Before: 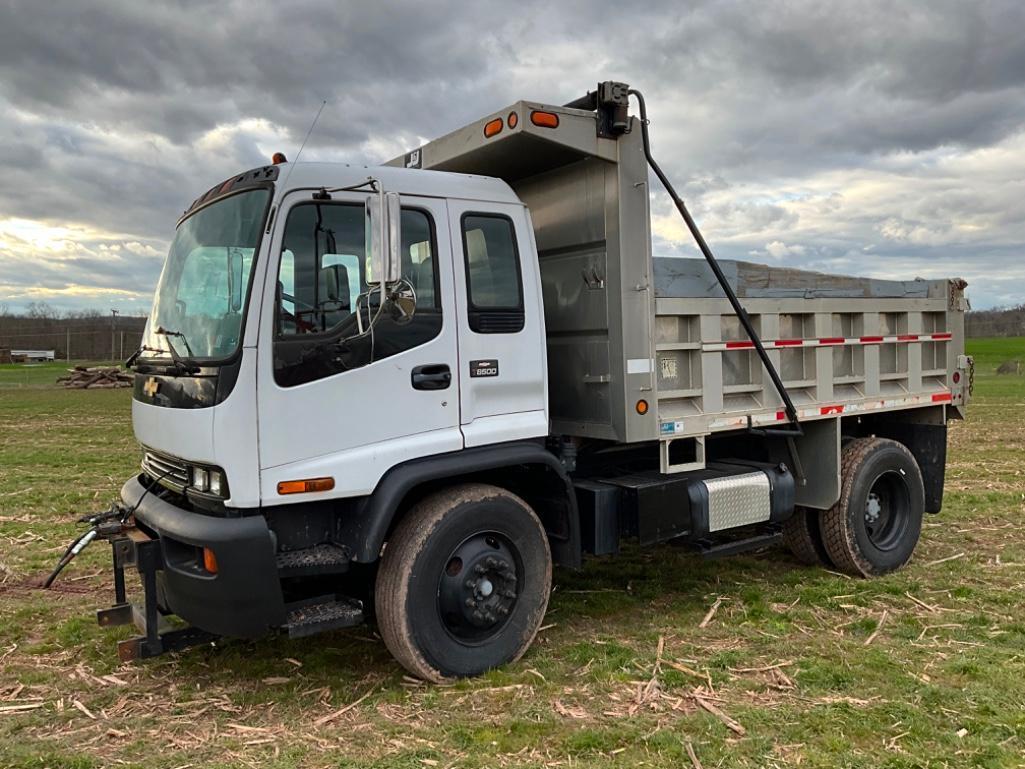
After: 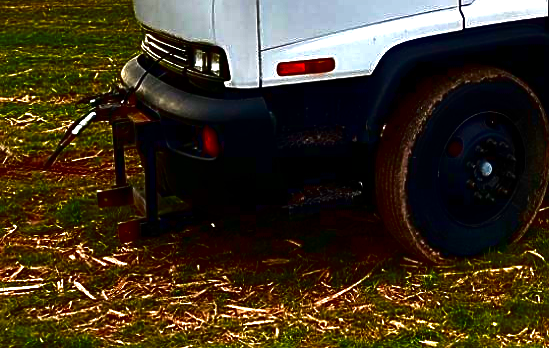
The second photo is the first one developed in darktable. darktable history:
contrast brightness saturation: brightness -0.993, saturation 1
sharpen: on, module defaults
crop and rotate: top 54.513%, right 46.428%, bottom 0.15%
tone equalizer: -8 EV -0.717 EV, -7 EV -0.694 EV, -6 EV -0.626 EV, -5 EV -0.405 EV, -3 EV 0.39 EV, -2 EV 0.6 EV, -1 EV 0.685 EV, +0 EV 0.78 EV, smoothing diameter 24.94%, edges refinement/feathering 8.22, preserve details guided filter
